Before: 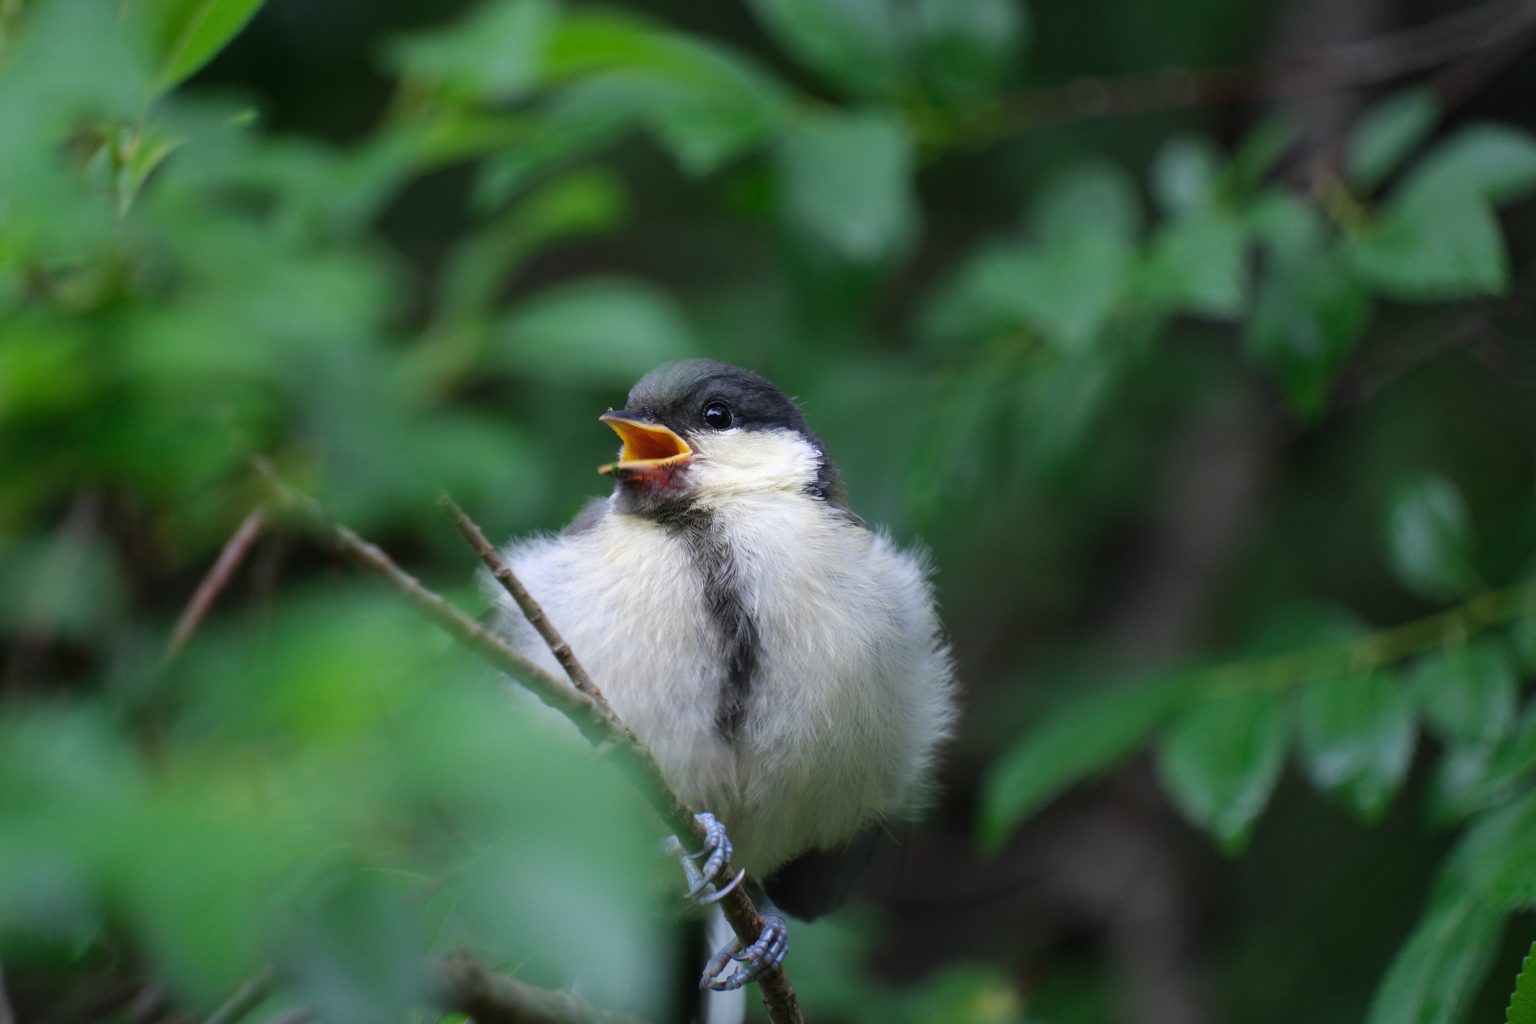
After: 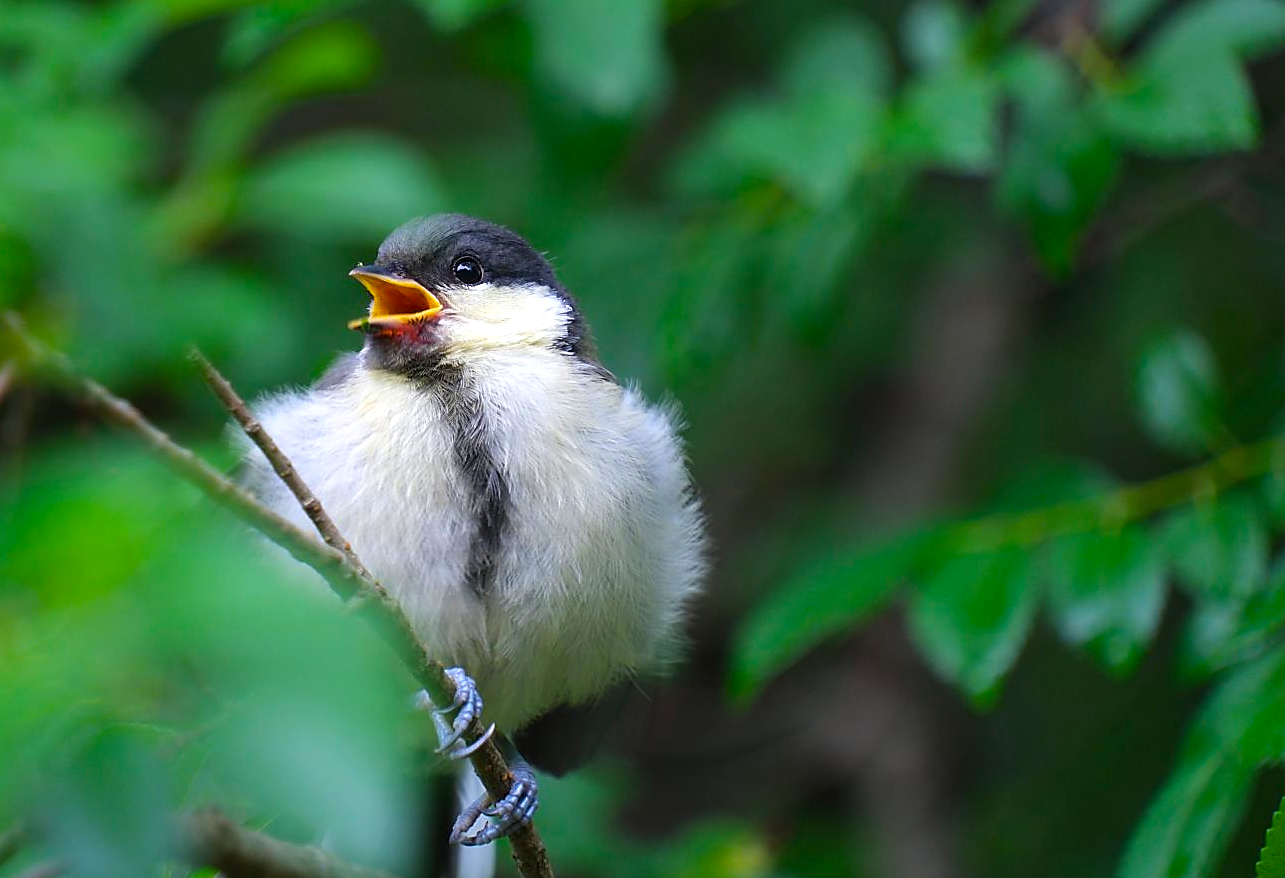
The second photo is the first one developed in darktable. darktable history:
white balance: emerald 1
sharpen: radius 1.4, amount 1.25, threshold 0.7
crop: left 16.315%, top 14.246%
exposure: black level correction 0, exposure 0.3 EV, compensate highlight preservation false
color balance rgb: linear chroma grading › global chroma 10%, perceptual saturation grading › global saturation 30%, global vibrance 10%
